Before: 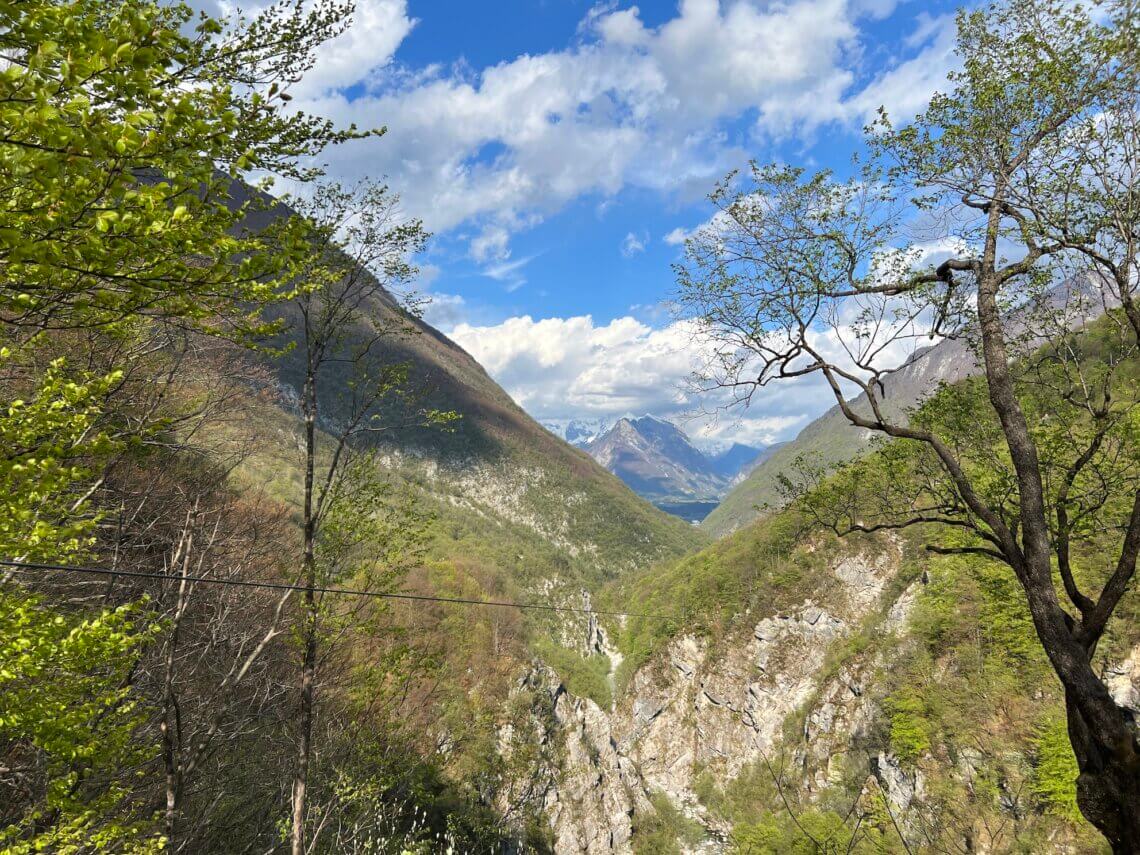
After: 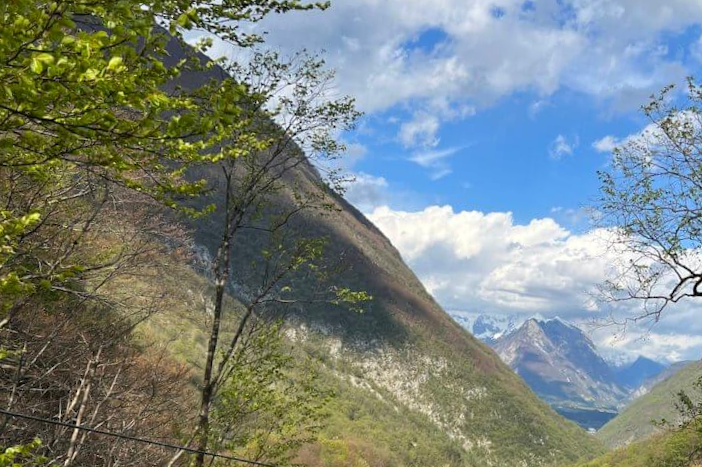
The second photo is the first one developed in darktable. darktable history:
crop and rotate: angle -6.6°, left 1.979%, top 6.891%, right 27.325%, bottom 30.402%
